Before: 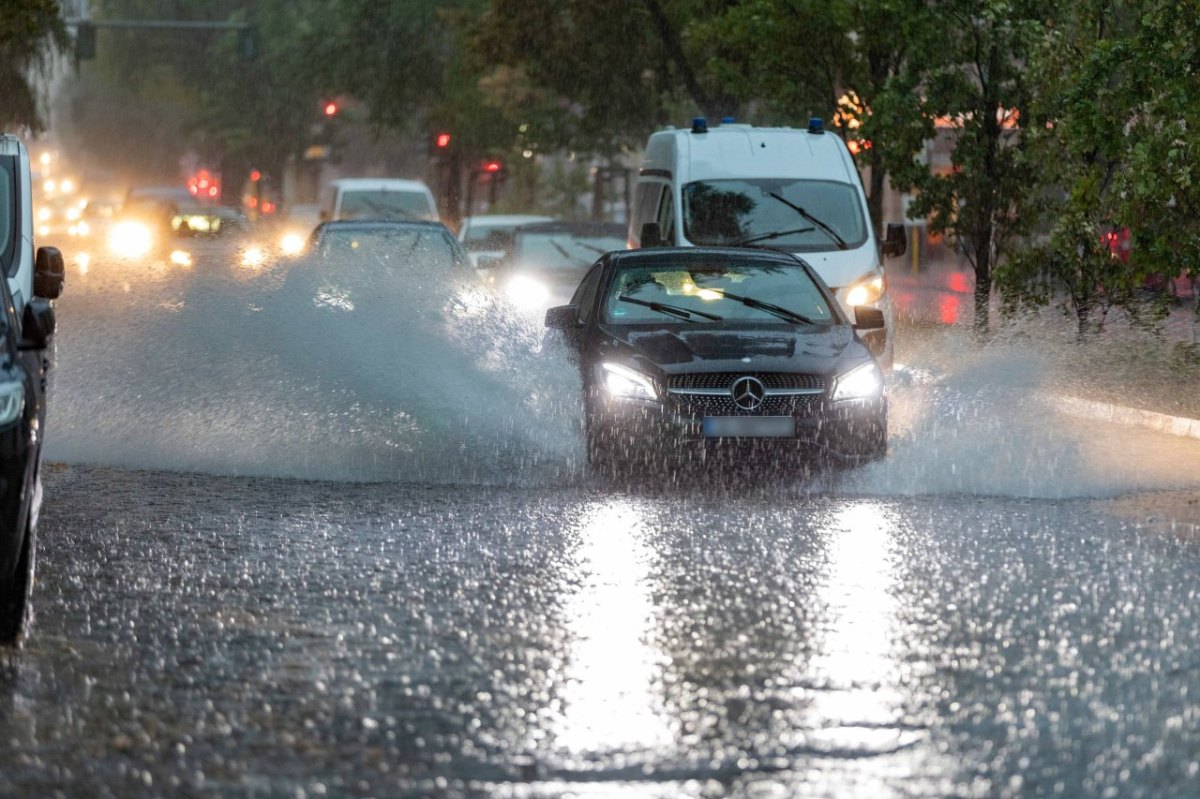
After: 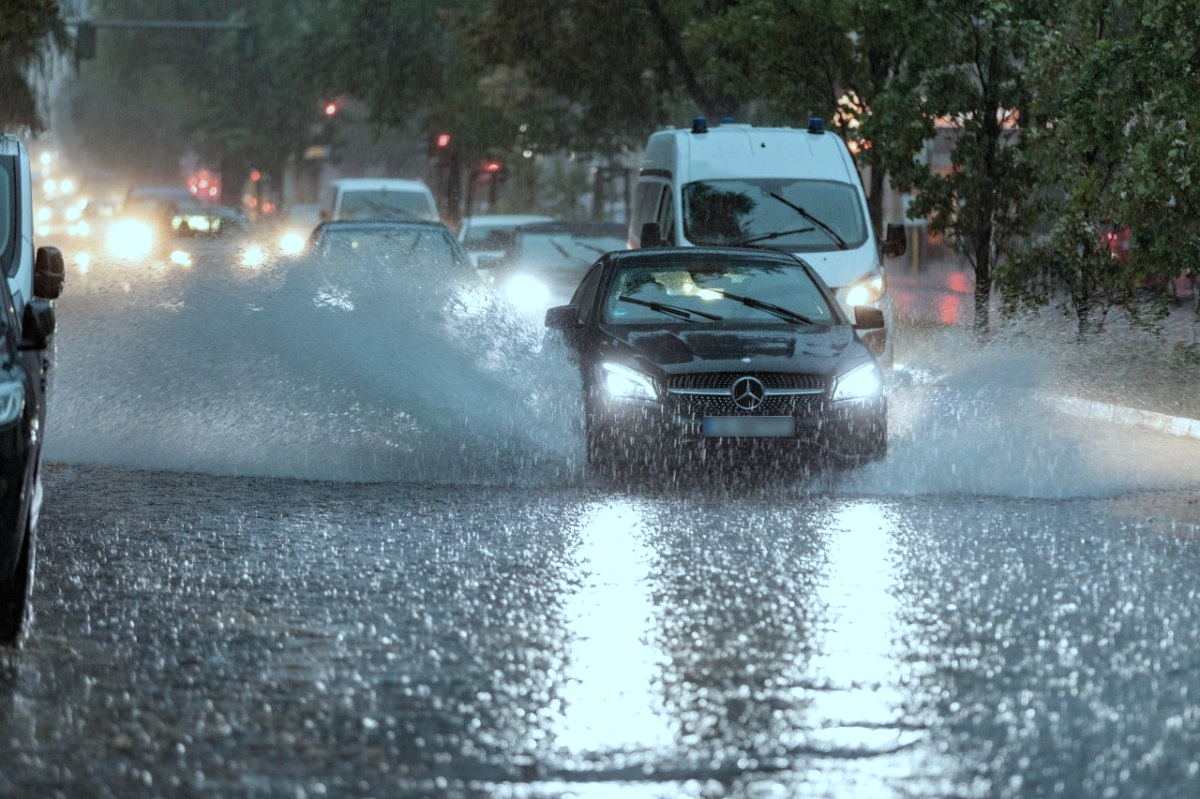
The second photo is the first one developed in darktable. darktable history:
exposure: compensate highlight preservation false
color correction: highlights a* -12.62, highlights b* -17.48, saturation 0.712
